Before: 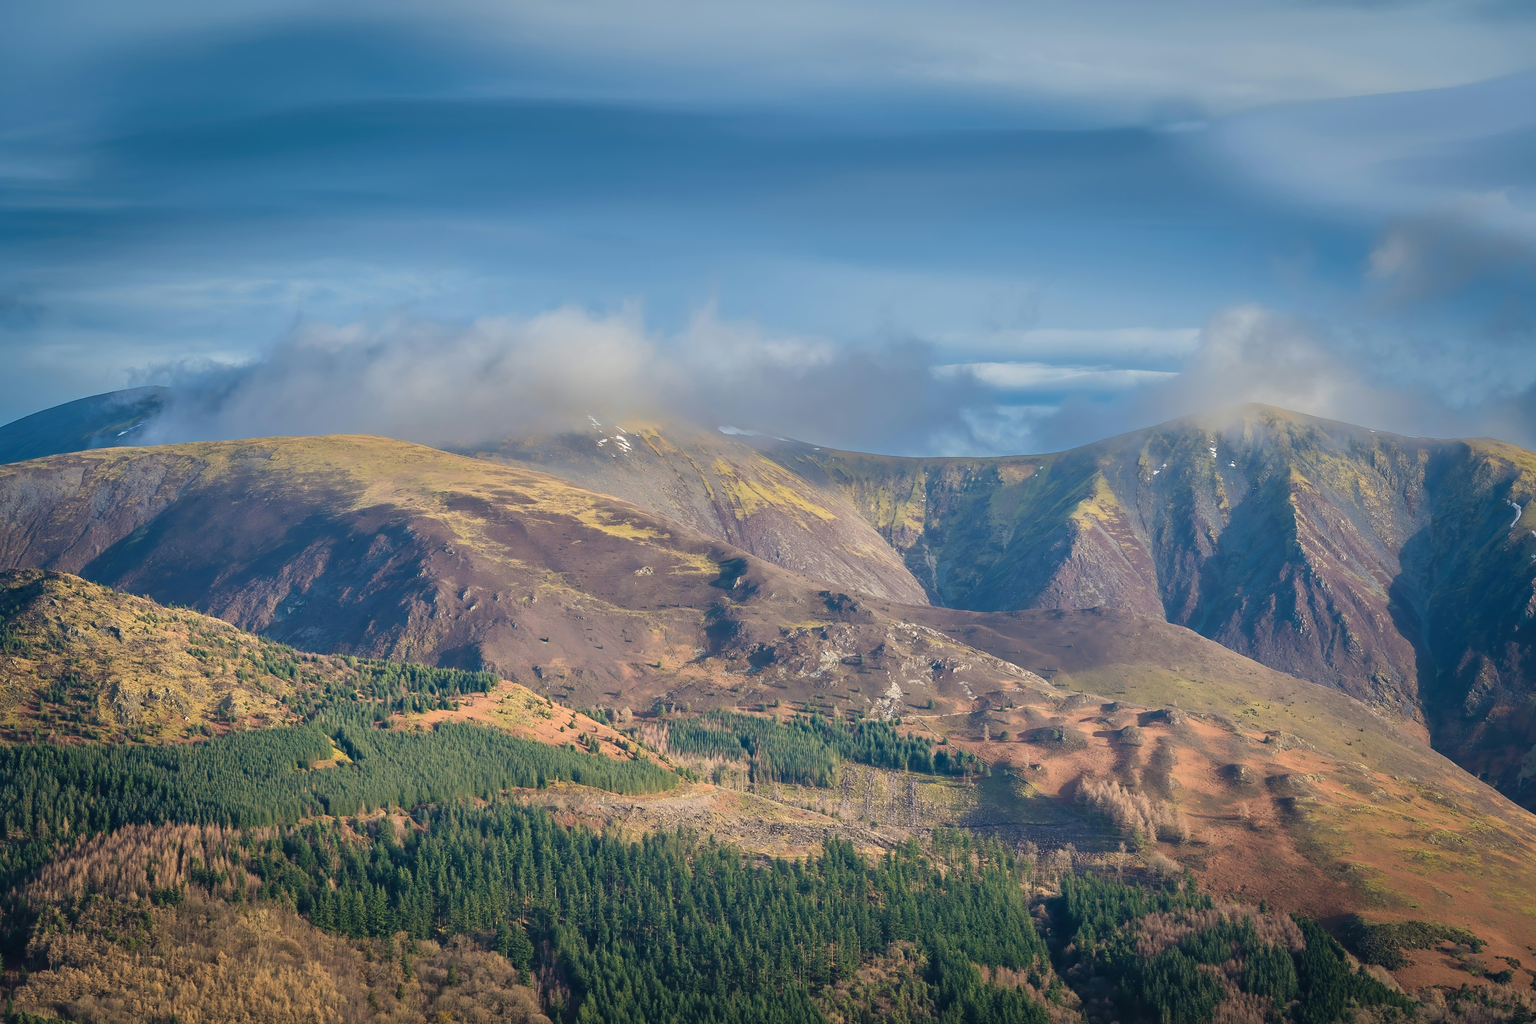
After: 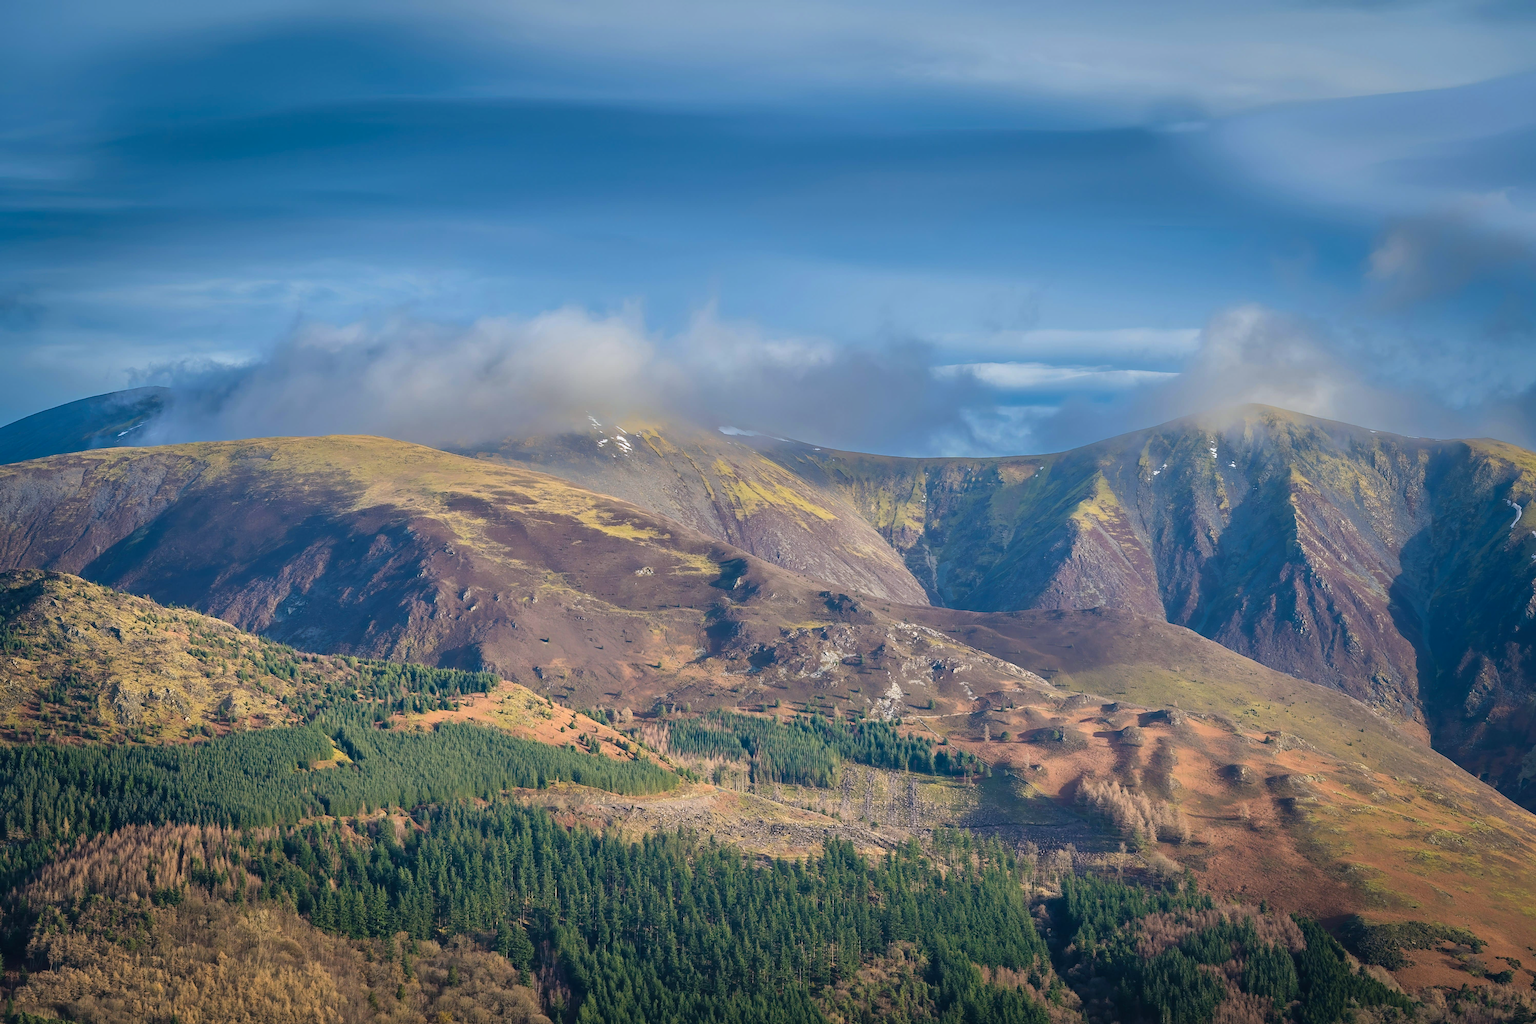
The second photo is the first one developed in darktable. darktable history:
haze removal: compatibility mode true, adaptive false
white balance: red 0.976, blue 1.04
